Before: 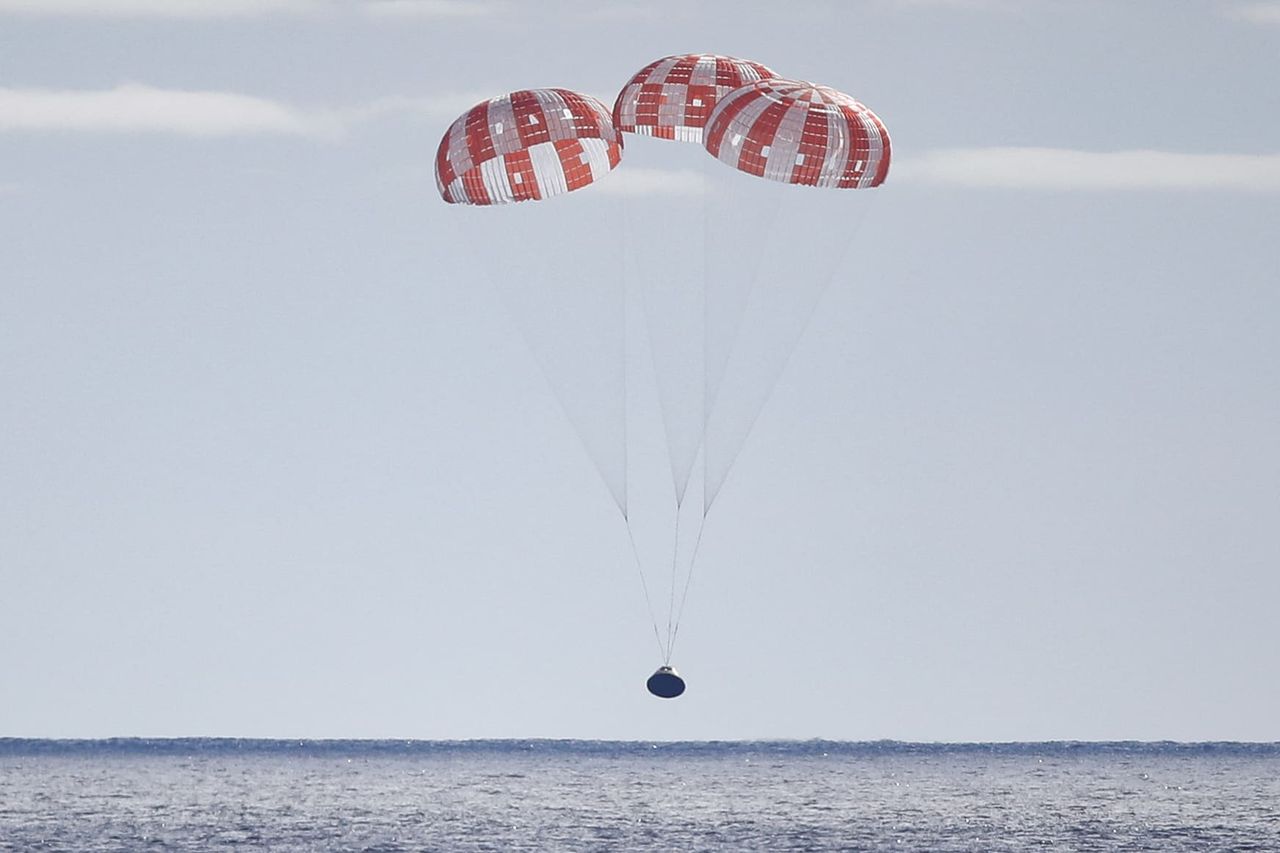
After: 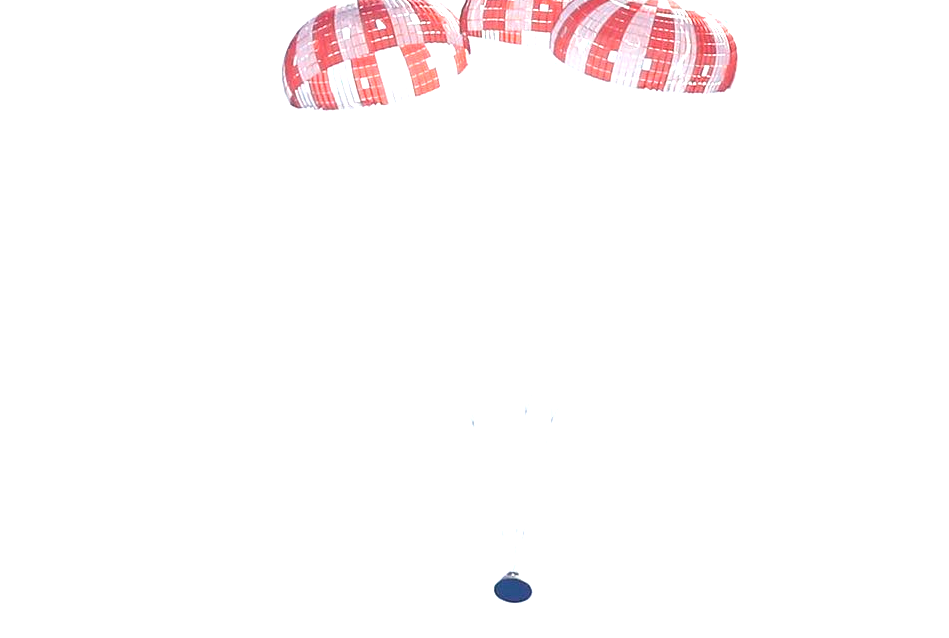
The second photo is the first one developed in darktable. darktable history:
exposure: exposure 1.224 EV, compensate highlight preservation false
crop and rotate: left 11.966%, top 11.36%, right 13.88%, bottom 13.833%
tone equalizer: on, module defaults
